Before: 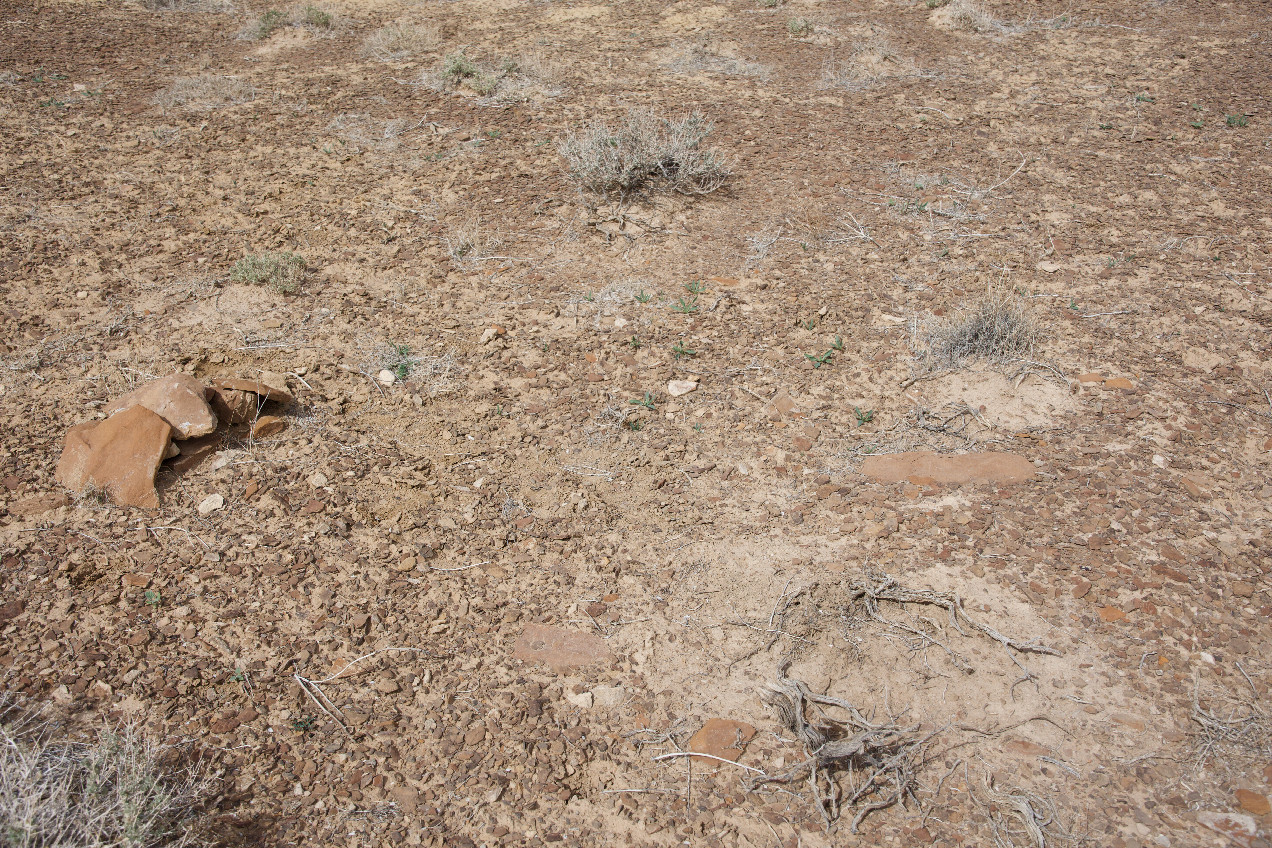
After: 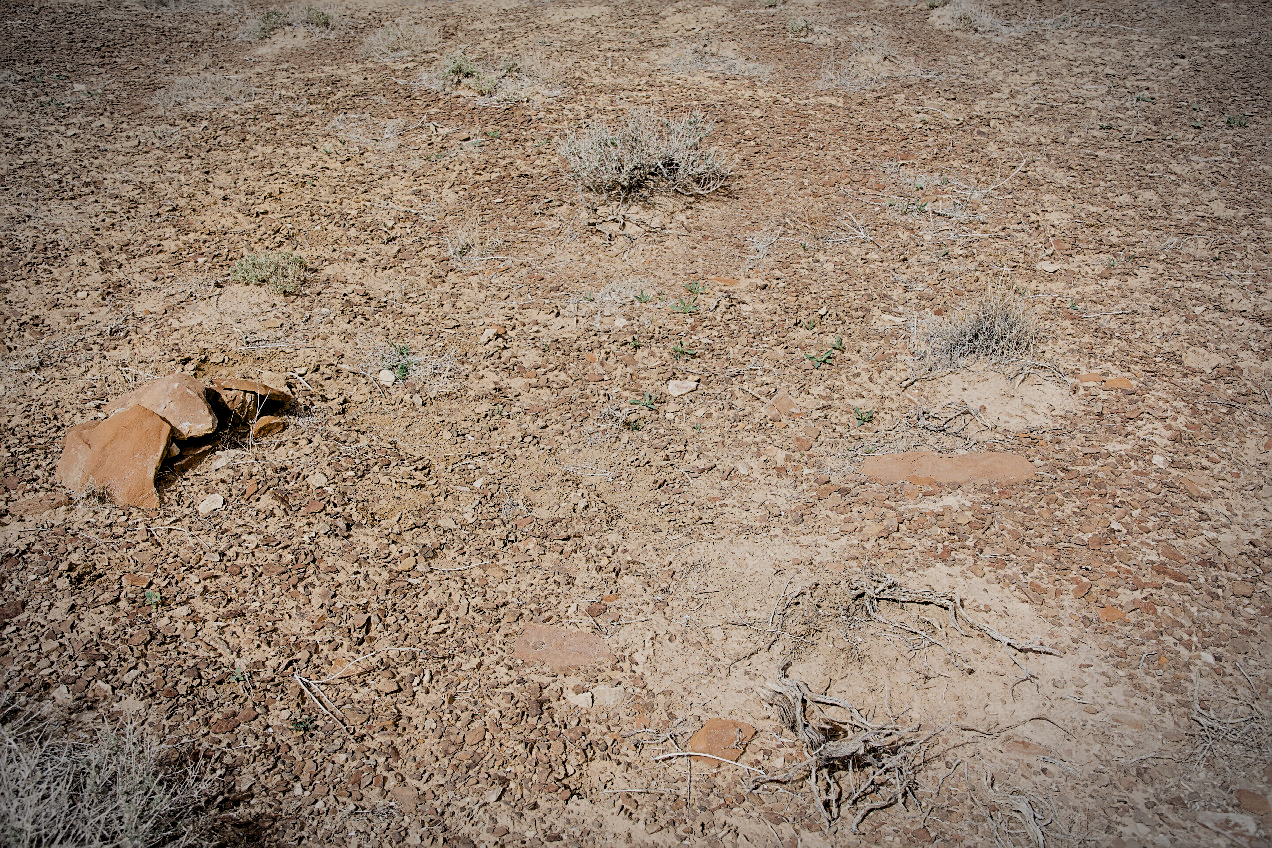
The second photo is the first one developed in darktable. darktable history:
sharpen: on, module defaults
exposure: black level correction 0.025, exposure 0.182 EV, compensate highlight preservation false
vignetting: automatic ratio true
filmic rgb: black relative exposure -7.65 EV, white relative exposure 4.56 EV, hardness 3.61, contrast 1.05
